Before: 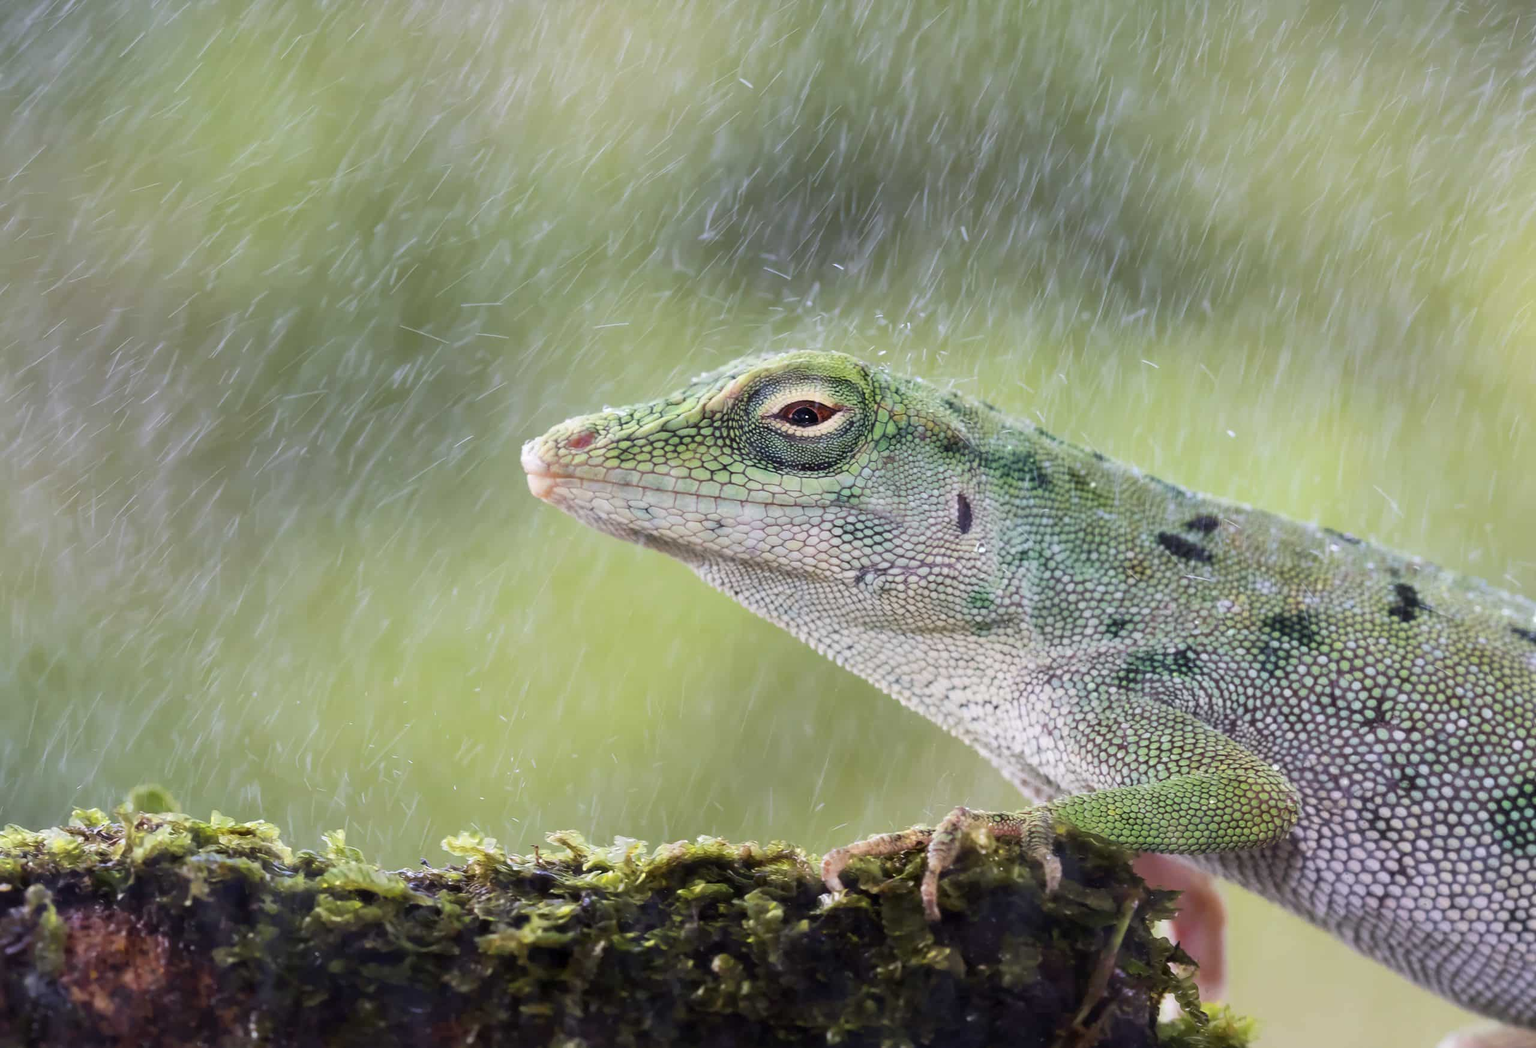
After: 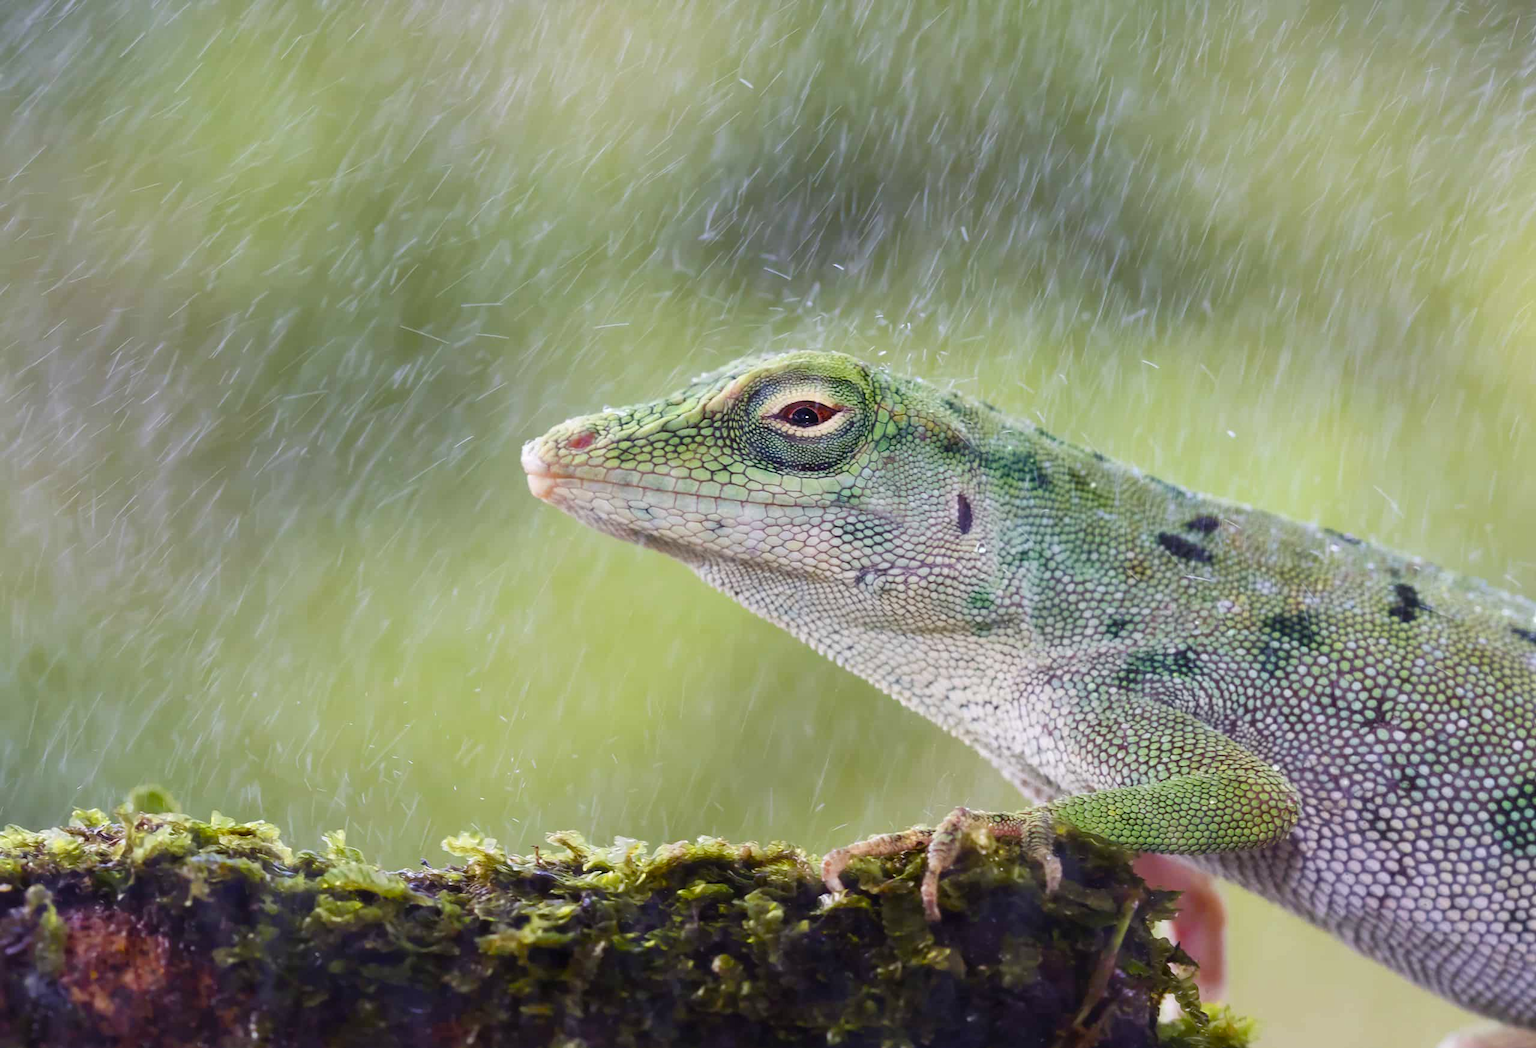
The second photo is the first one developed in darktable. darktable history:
color balance rgb: shadows lift › chroma 2.947%, shadows lift › hue 281.6°, power › hue 213.14°, global offset › luminance 0.23%, perceptual saturation grading › global saturation 20%, perceptual saturation grading › highlights -25.74%, perceptual saturation grading › shadows 25.25%, global vibrance 20%
